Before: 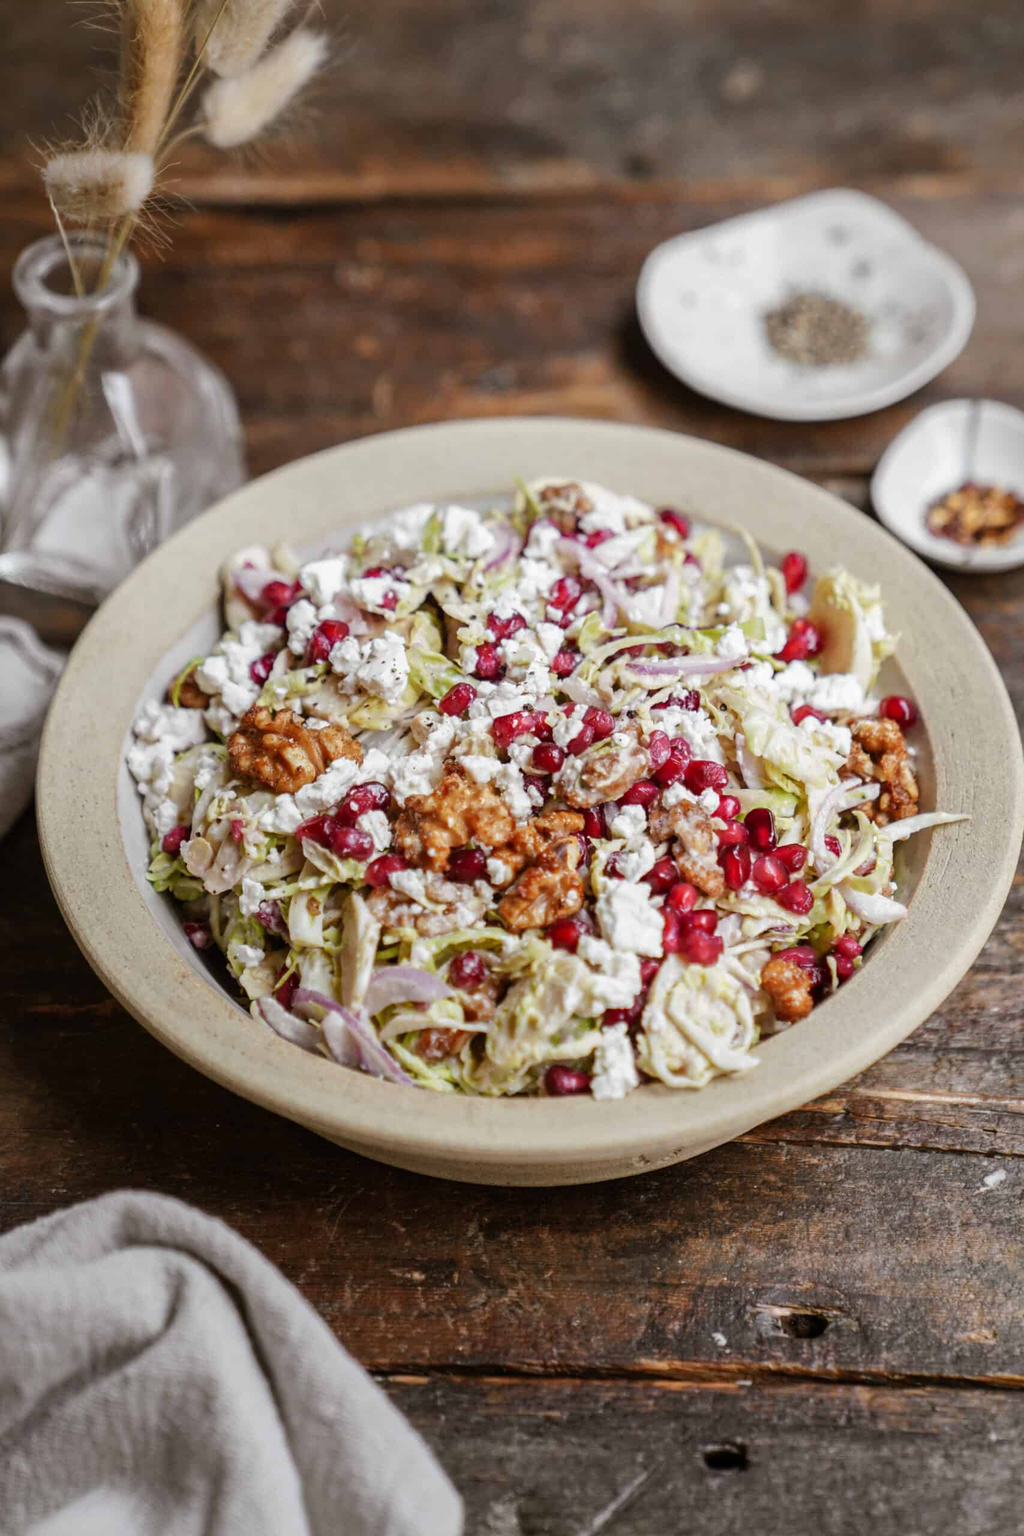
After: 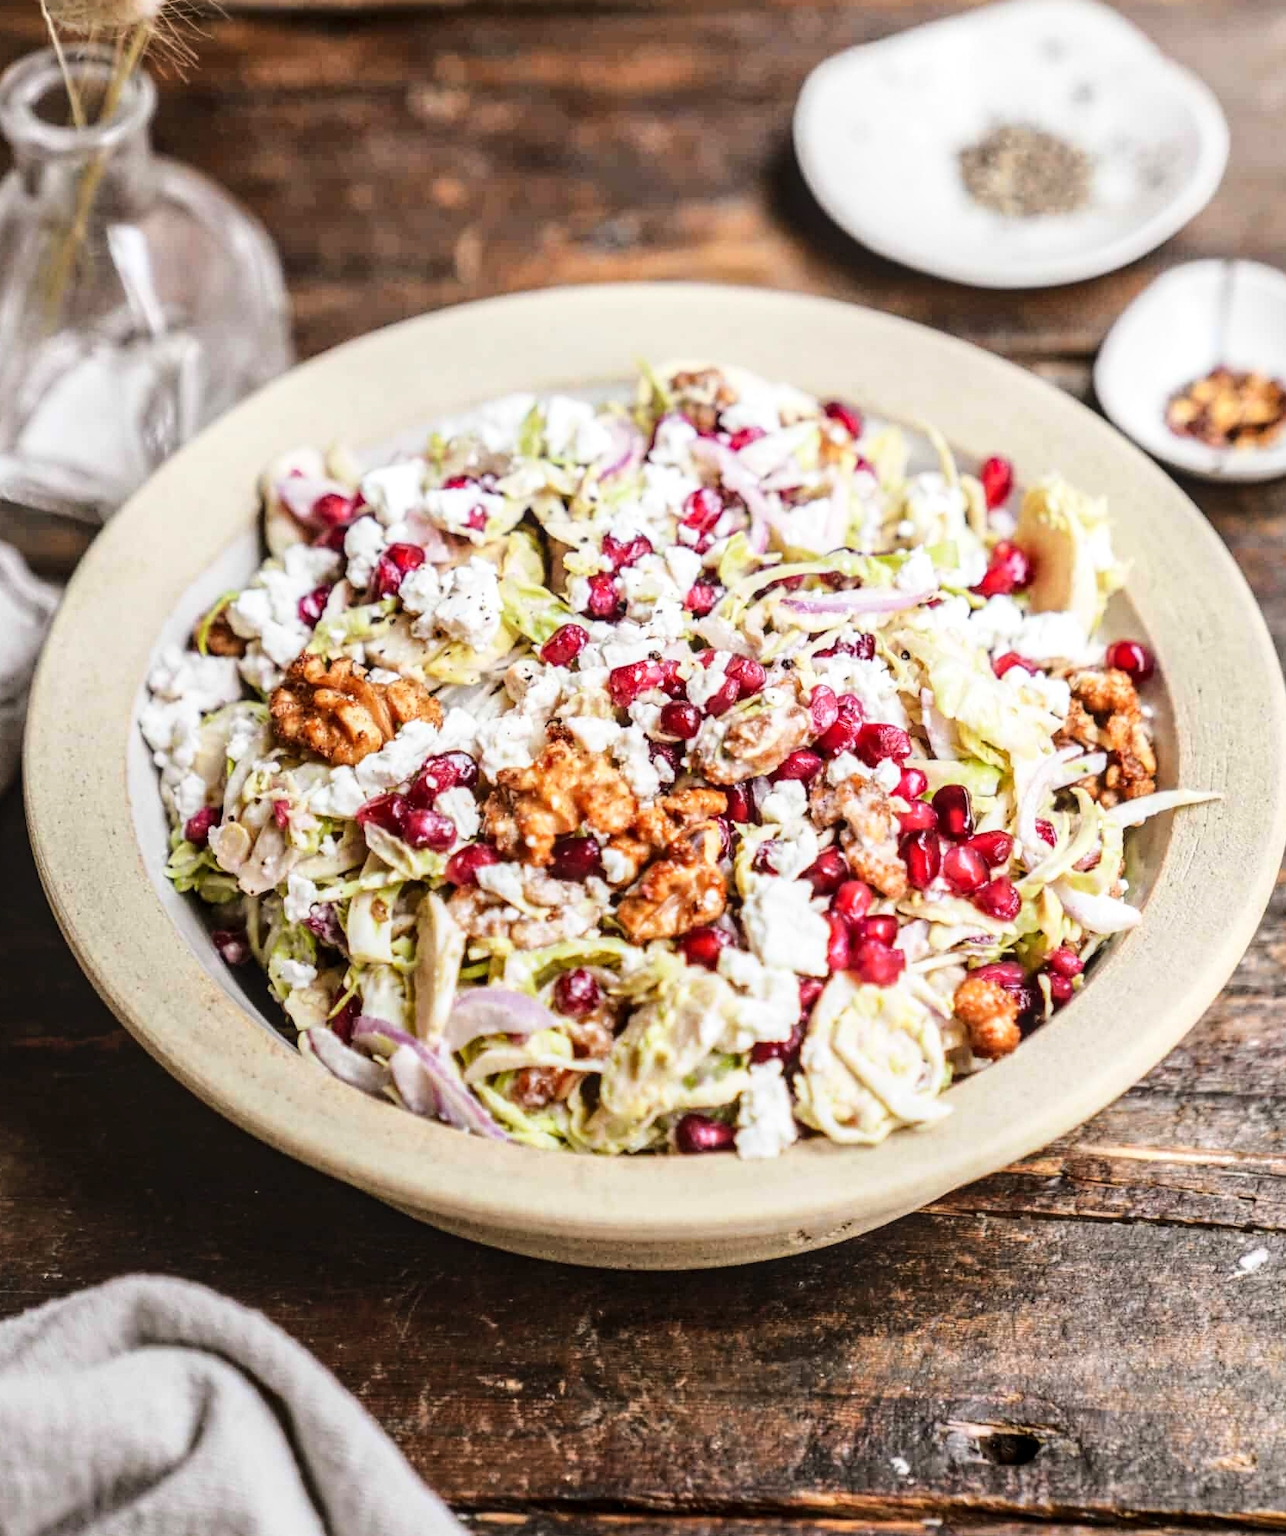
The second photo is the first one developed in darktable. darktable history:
crop and rotate: left 1.814%, top 12.818%, right 0.25%, bottom 9.225%
base curve: curves: ch0 [(0, 0) (0.028, 0.03) (0.121, 0.232) (0.46, 0.748) (0.859, 0.968) (1, 1)]
local contrast: on, module defaults
